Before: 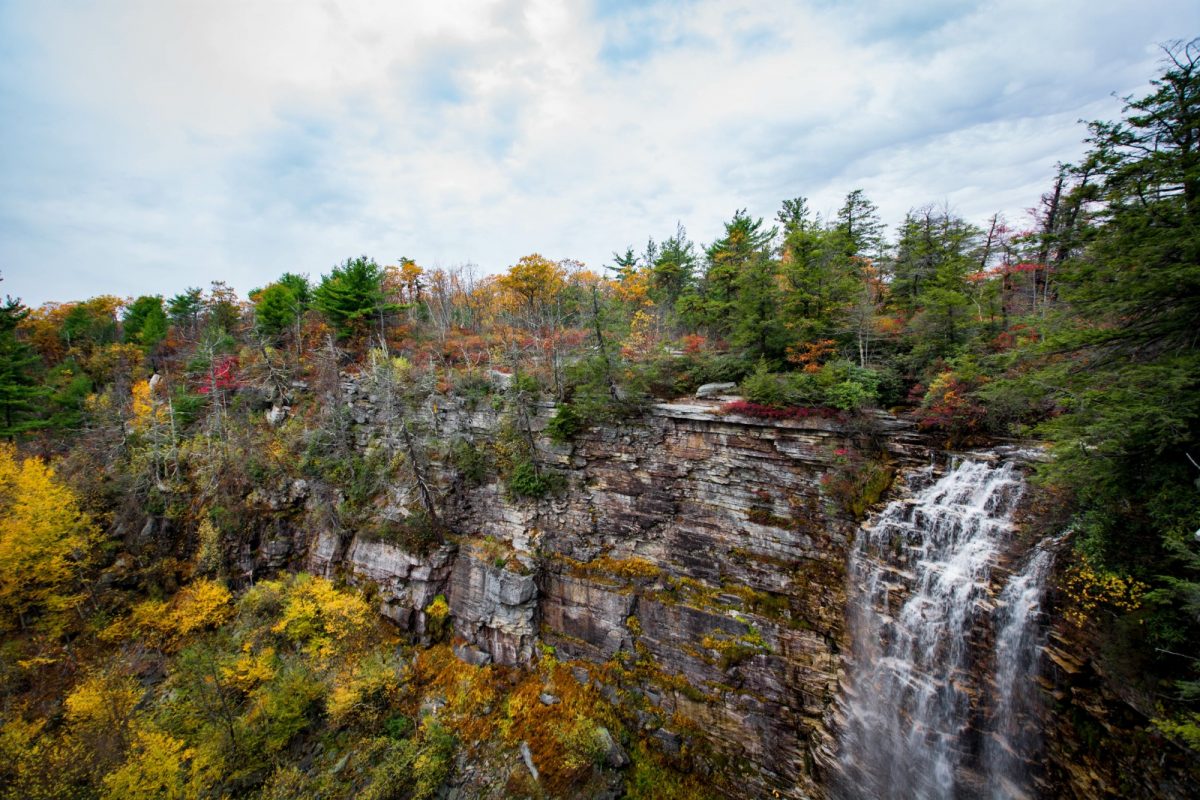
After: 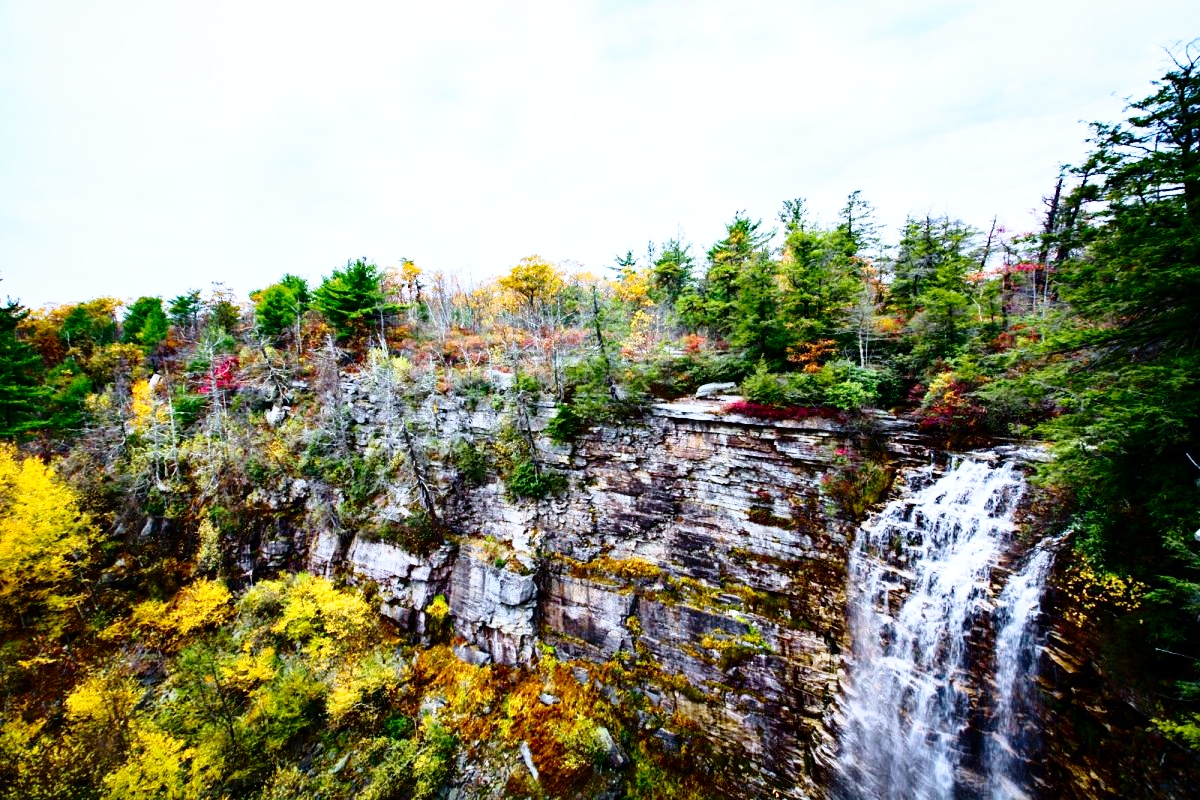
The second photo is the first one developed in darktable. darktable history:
white balance: red 0.926, green 1.003, blue 1.133
base curve: curves: ch0 [(0, 0) (0.028, 0.03) (0.105, 0.232) (0.387, 0.748) (0.754, 0.968) (1, 1)], fusion 1, exposure shift 0.576, preserve colors none
contrast brightness saturation: contrast 0.2, brightness -0.11, saturation 0.1
